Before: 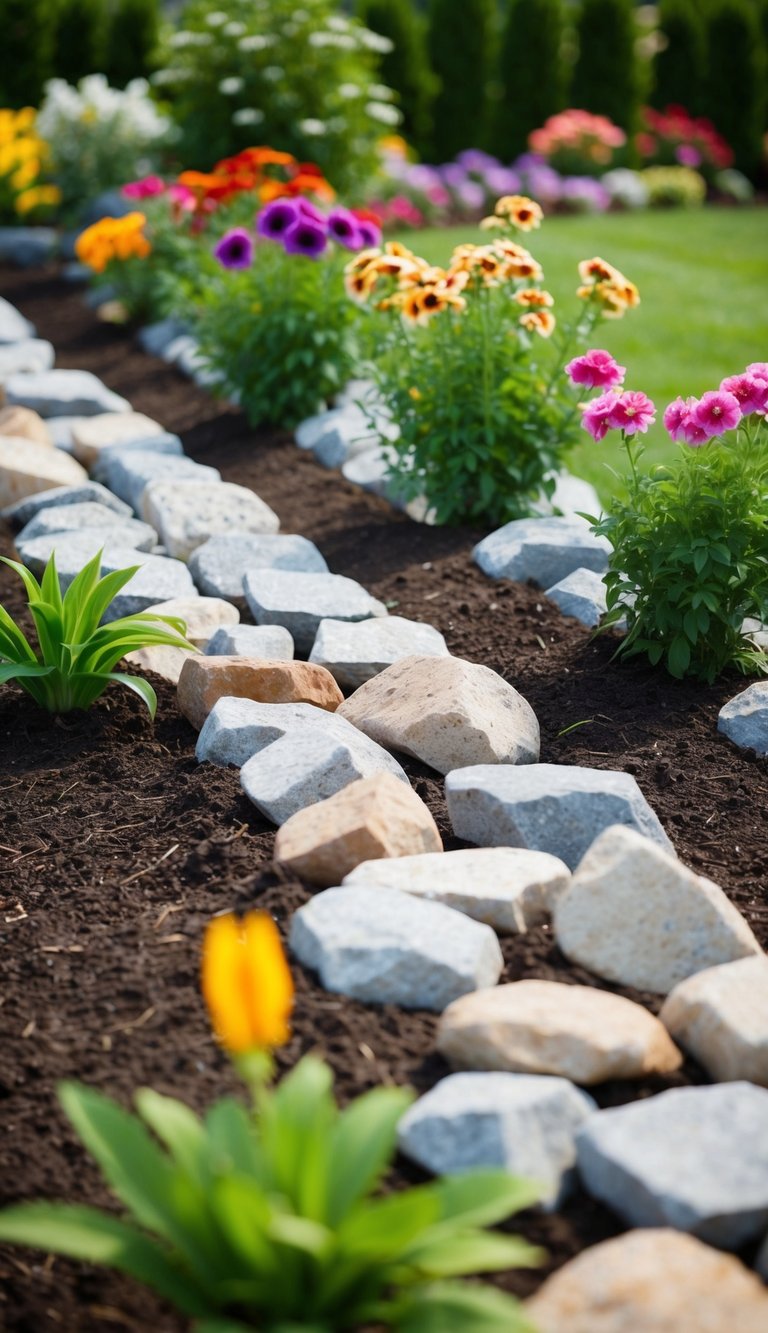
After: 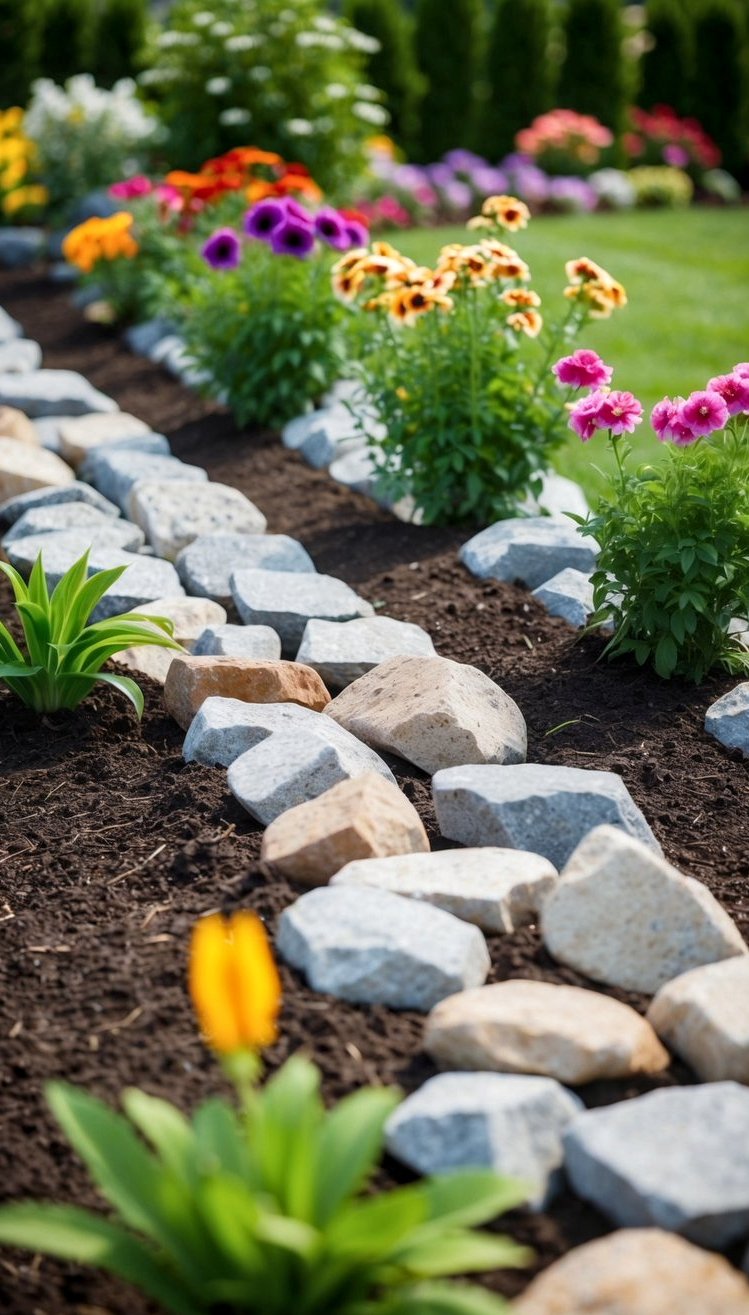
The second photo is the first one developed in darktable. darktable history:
crop and rotate: left 1.774%, right 0.633%, bottom 1.28%
local contrast: on, module defaults
